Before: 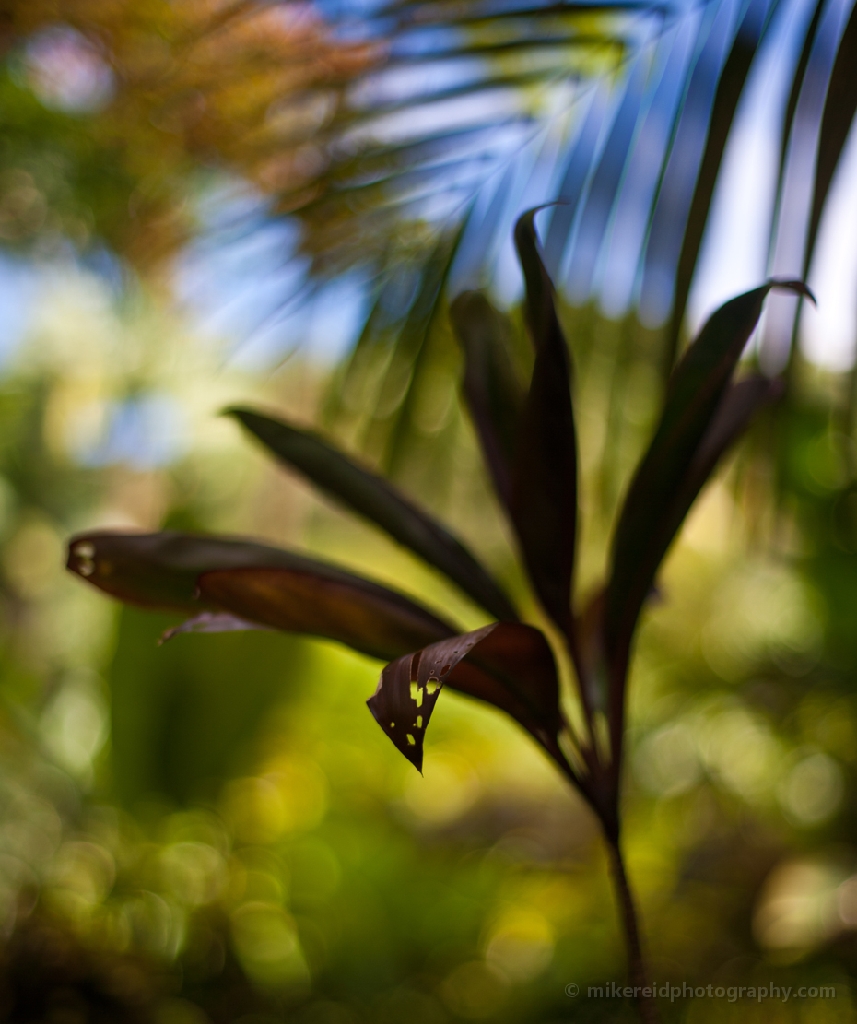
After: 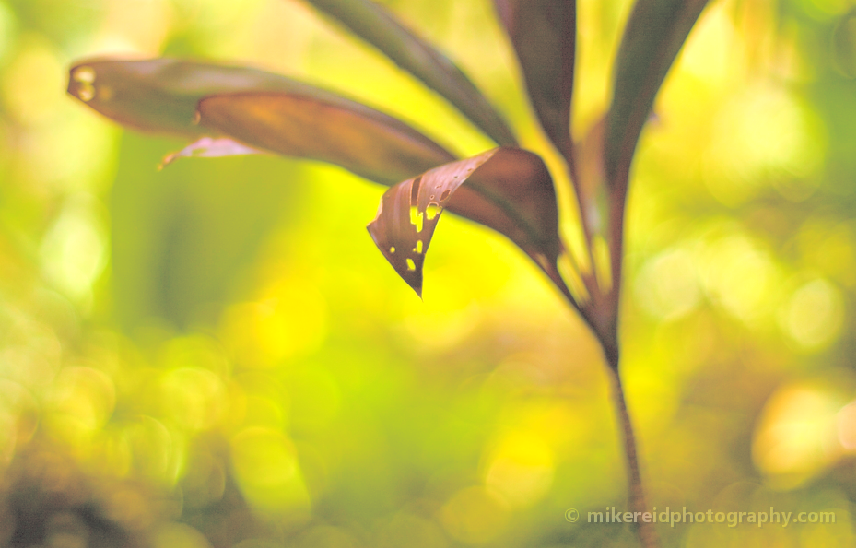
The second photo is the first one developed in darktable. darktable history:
color balance rgb: linear chroma grading › global chroma 9.825%, perceptual saturation grading › global saturation 20%, perceptual saturation grading › highlights -25.912%, perceptual saturation grading › shadows 50.097%, global vibrance 20%
exposure: black level correction 0, exposure 1.01 EV, compensate exposure bias true, compensate highlight preservation false
shadows and highlights: shadows 42.65, highlights 8.08, shadows color adjustment 99.13%, highlights color adjustment 0.434%
crop and rotate: top 46.451%, right 0.113%
contrast brightness saturation: brightness 0.998
